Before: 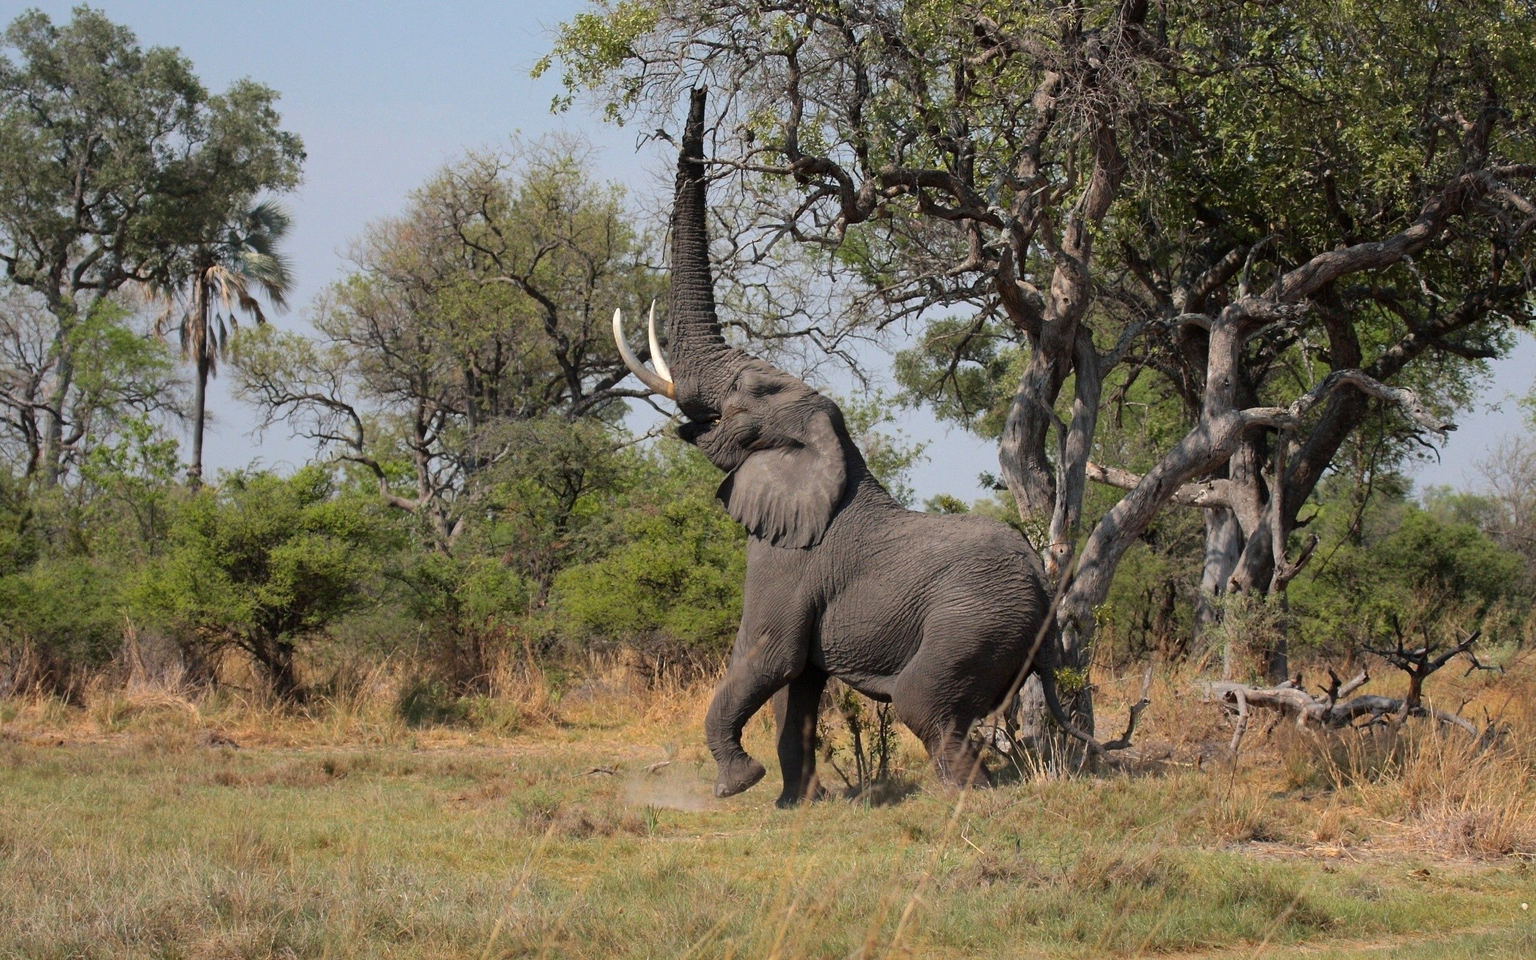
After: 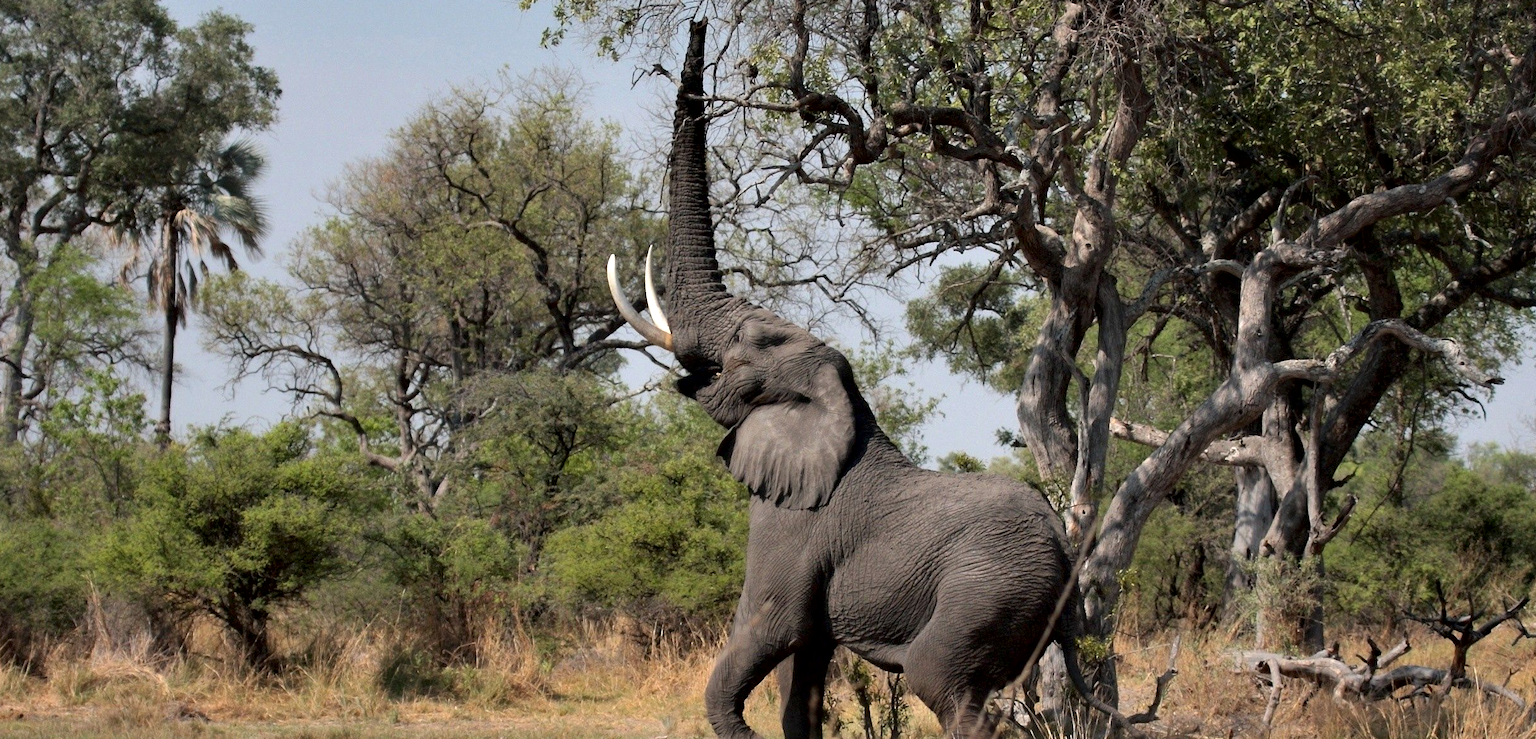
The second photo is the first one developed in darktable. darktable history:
crop: left 2.73%, top 7.21%, right 3.121%, bottom 20.185%
contrast brightness saturation: saturation -0.07
tone equalizer: edges refinement/feathering 500, mask exposure compensation -1.57 EV, preserve details no
contrast equalizer: octaves 7, y [[0.439, 0.44, 0.442, 0.457, 0.493, 0.498], [0.5 ×6], [0.5 ×6], [0 ×6], [0 ×6]], mix -0.983
